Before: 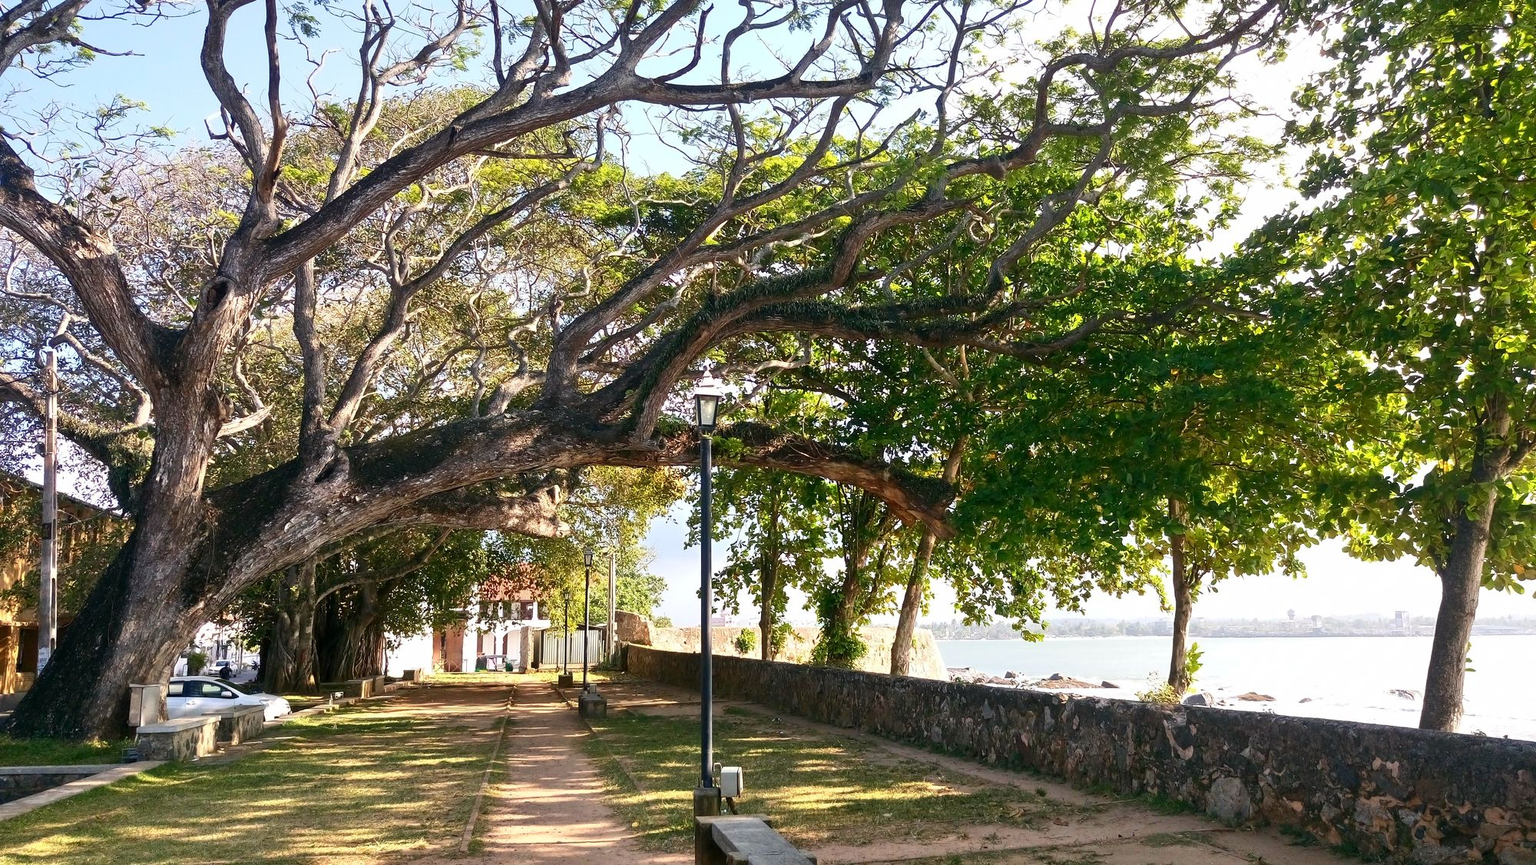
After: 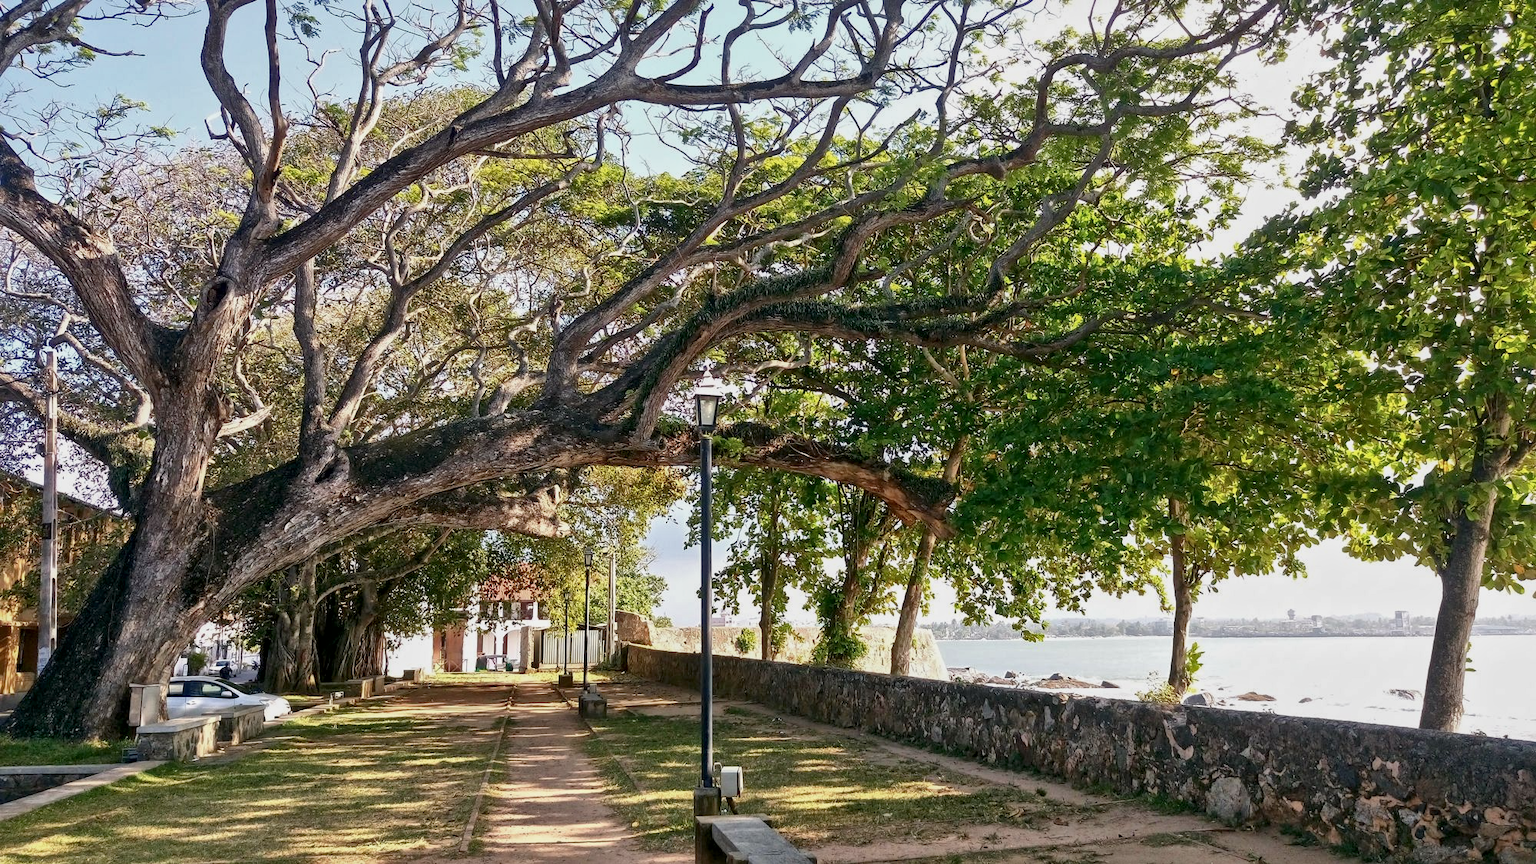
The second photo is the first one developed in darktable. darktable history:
local contrast: mode bilateral grid, contrast 20, coarseness 19, detail 163%, midtone range 0.2
contrast brightness saturation: saturation -0.05
tone equalizer: -8 EV 0.25 EV, -7 EV 0.417 EV, -6 EV 0.417 EV, -5 EV 0.25 EV, -3 EV -0.25 EV, -2 EV -0.417 EV, -1 EV -0.417 EV, +0 EV -0.25 EV, edges refinement/feathering 500, mask exposure compensation -1.57 EV, preserve details guided filter
